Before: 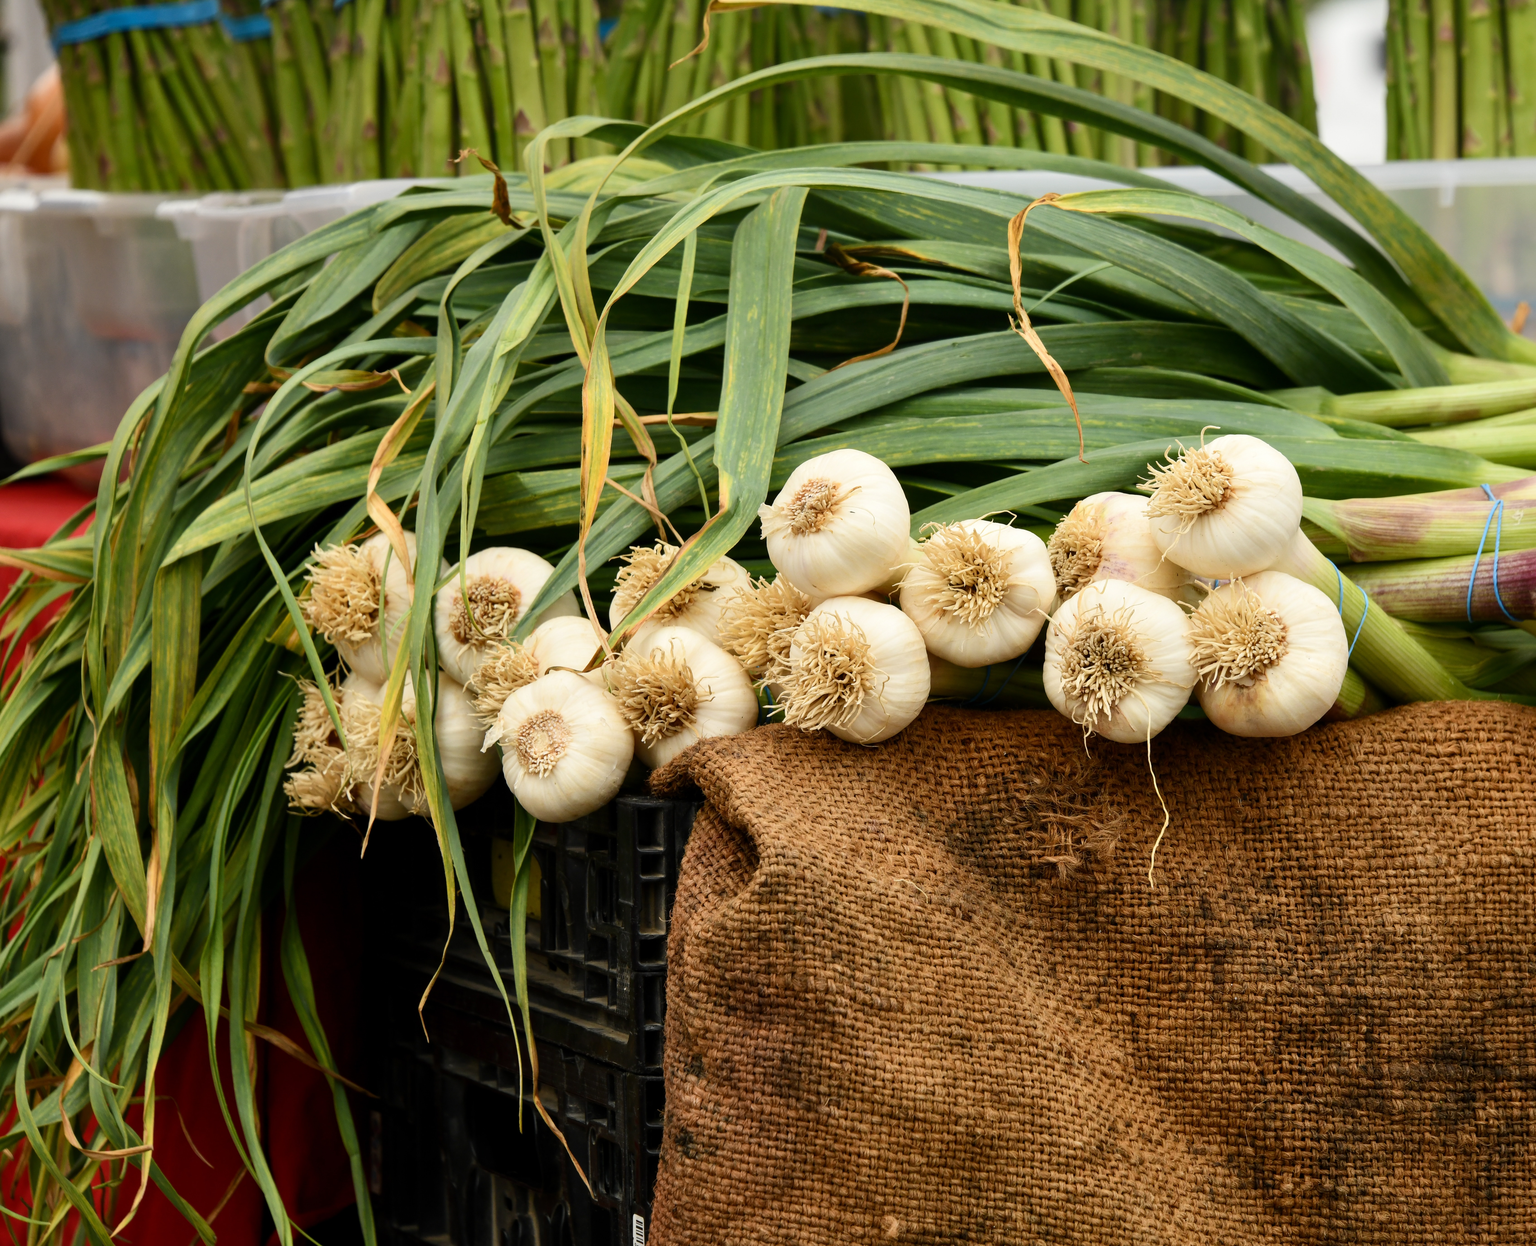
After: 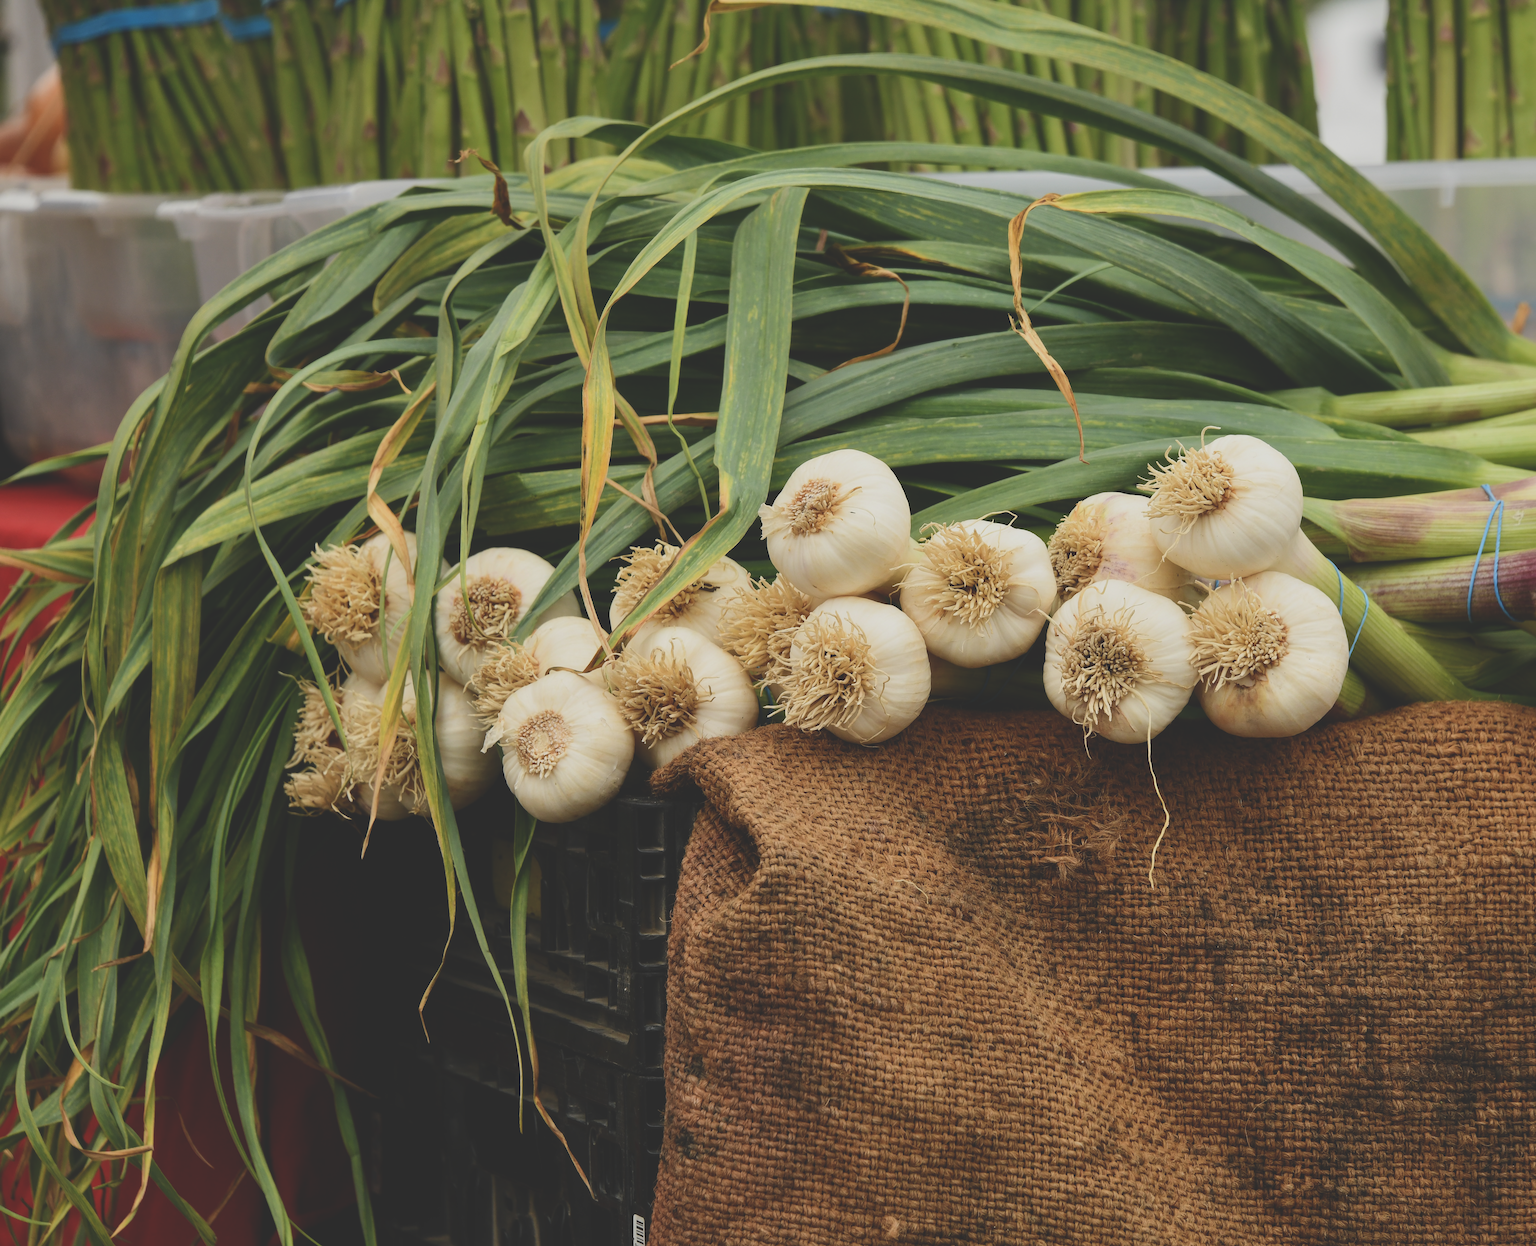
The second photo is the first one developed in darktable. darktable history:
exposure: black level correction -0.036, exposure -0.497 EV, compensate highlight preservation false
sharpen: amount 0.2
